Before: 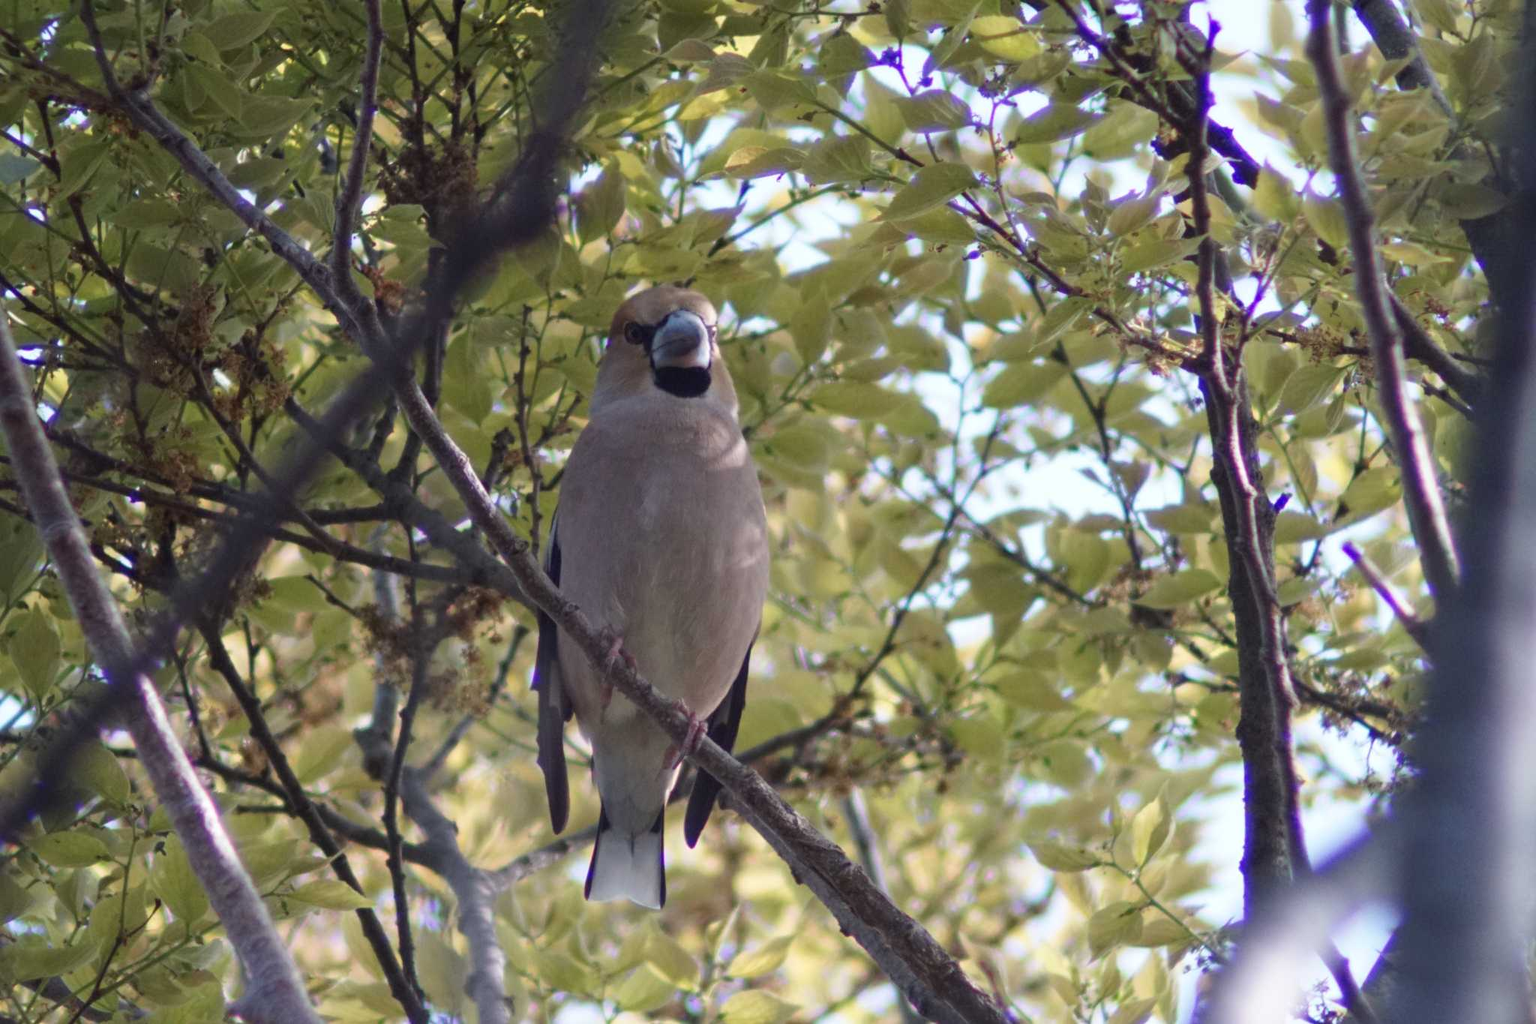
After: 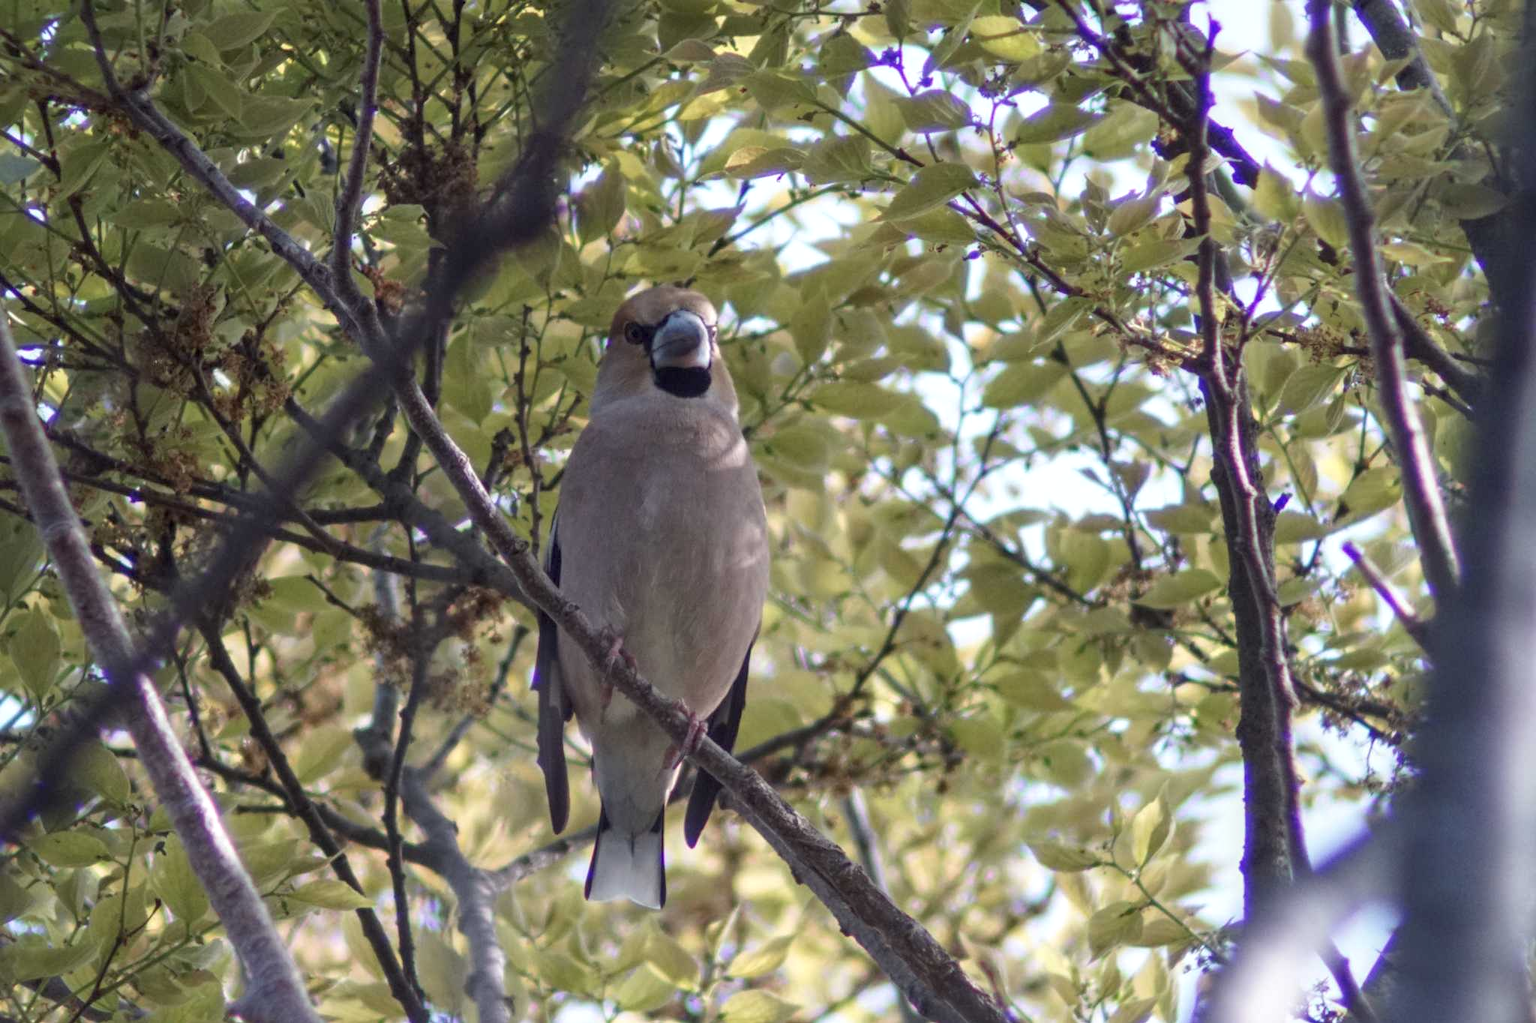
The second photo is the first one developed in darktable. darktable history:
shadows and highlights: shadows 42.82, highlights 8.21
local contrast: on, module defaults
contrast brightness saturation: contrast 0.012, saturation -0.053
